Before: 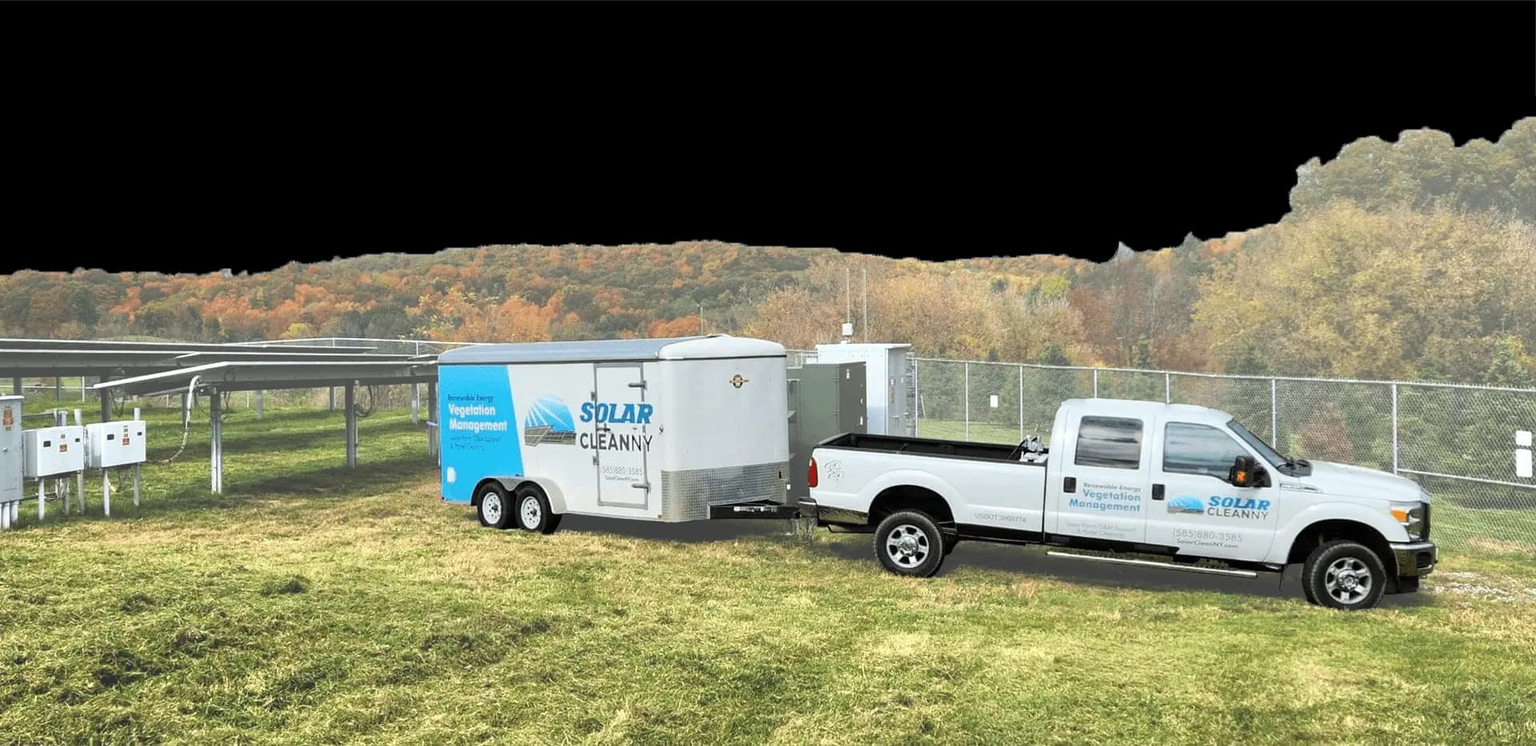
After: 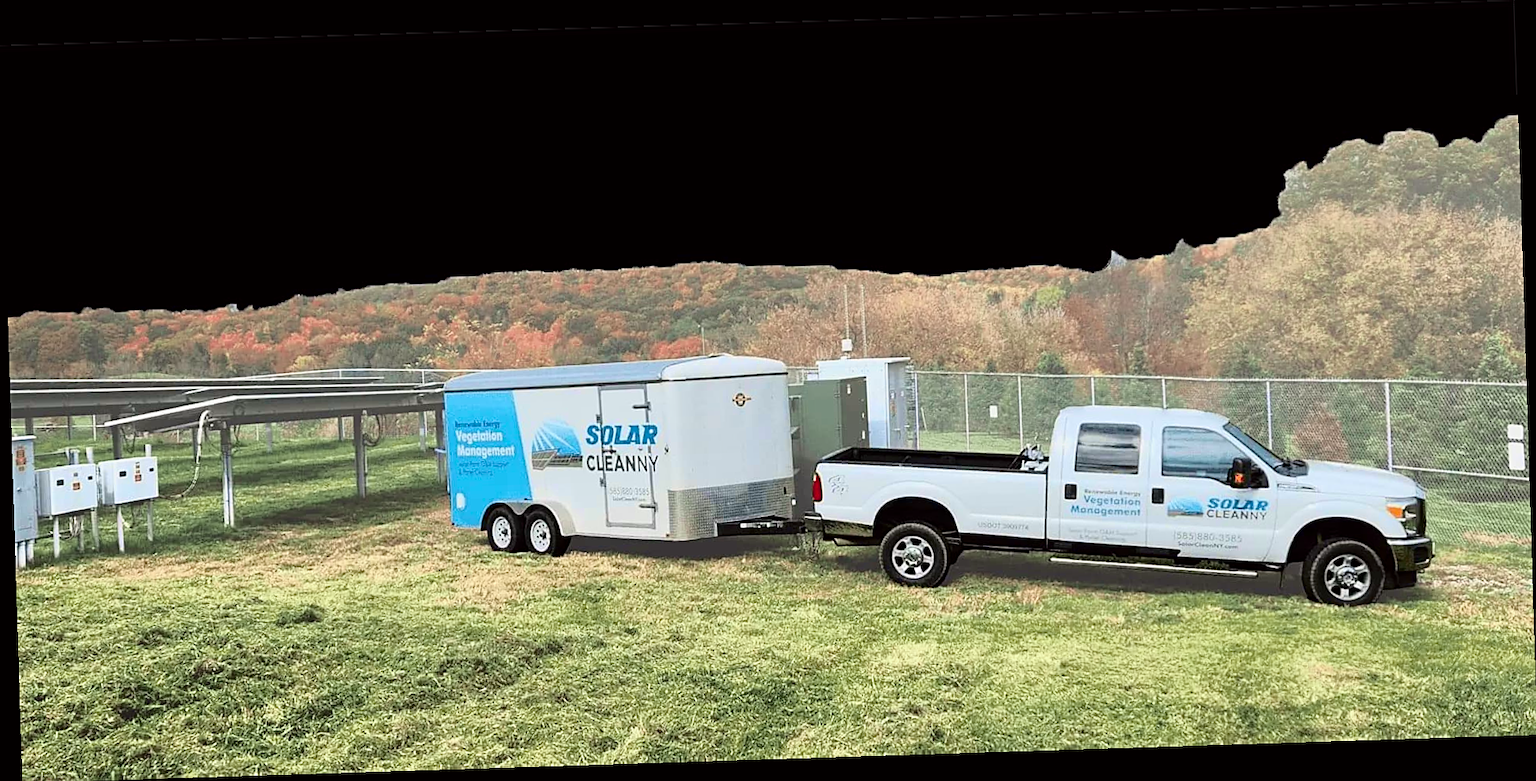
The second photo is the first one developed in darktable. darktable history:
velvia: strength 32%, mid-tones bias 0.2
sharpen: on, module defaults
tone curve: curves: ch0 [(0, 0) (0.139, 0.081) (0.304, 0.259) (0.502, 0.505) (0.683, 0.676) (0.761, 0.773) (0.858, 0.858) (0.987, 0.945)]; ch1 [(0, 0) (0.172, 0.123) (0.304, 0.288) (0.414, 0.44) (0.472, 0.473) (0.502, 0.508) (0.54, 0.543) (0.583, 0.601) (0.638, 0.654) (0.741, 0.783) (1, 1)]; ch2 [(0, 0) (0.411, 0.424) (0.485, 0.476) (0.502, 0.502) (0.557, 0.54) (0.631, 0.576) (1, 1)], color space Lab, independent channels, preserve colors none
contrast brightness saturation: saturation -0.05
rotate and perspective: rotation -1.77°, lens shift (horizontal) 0.004, automatic cropping off
